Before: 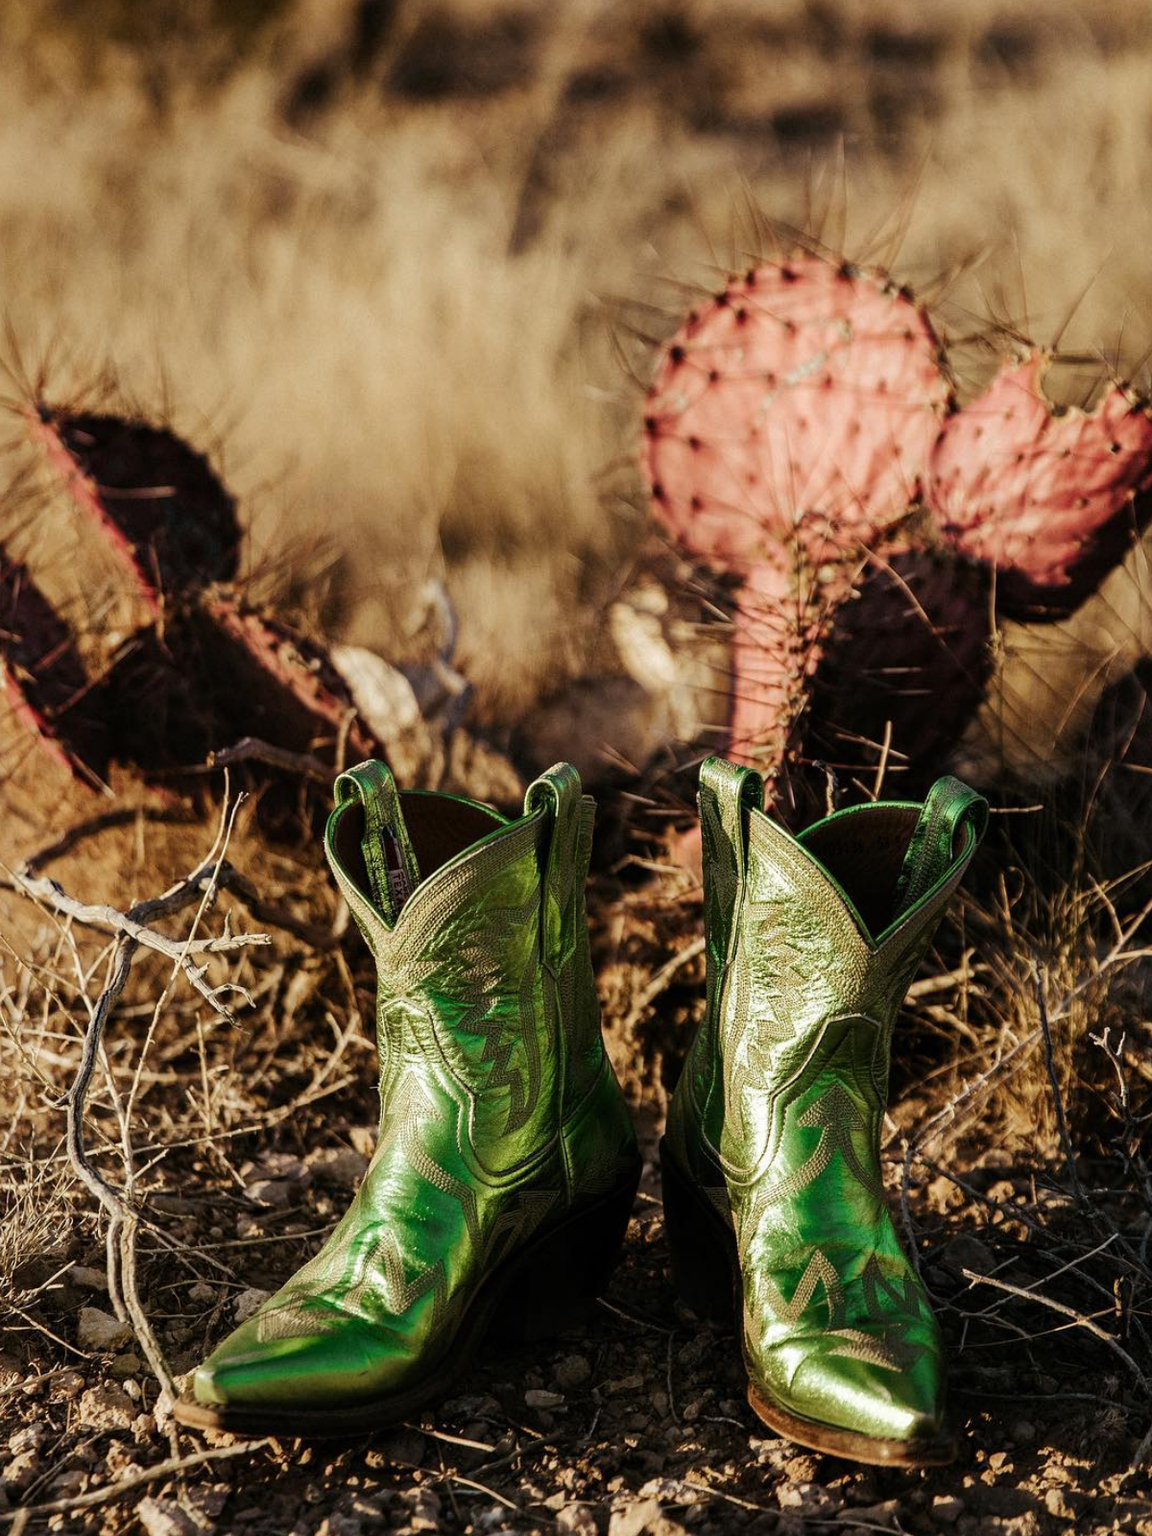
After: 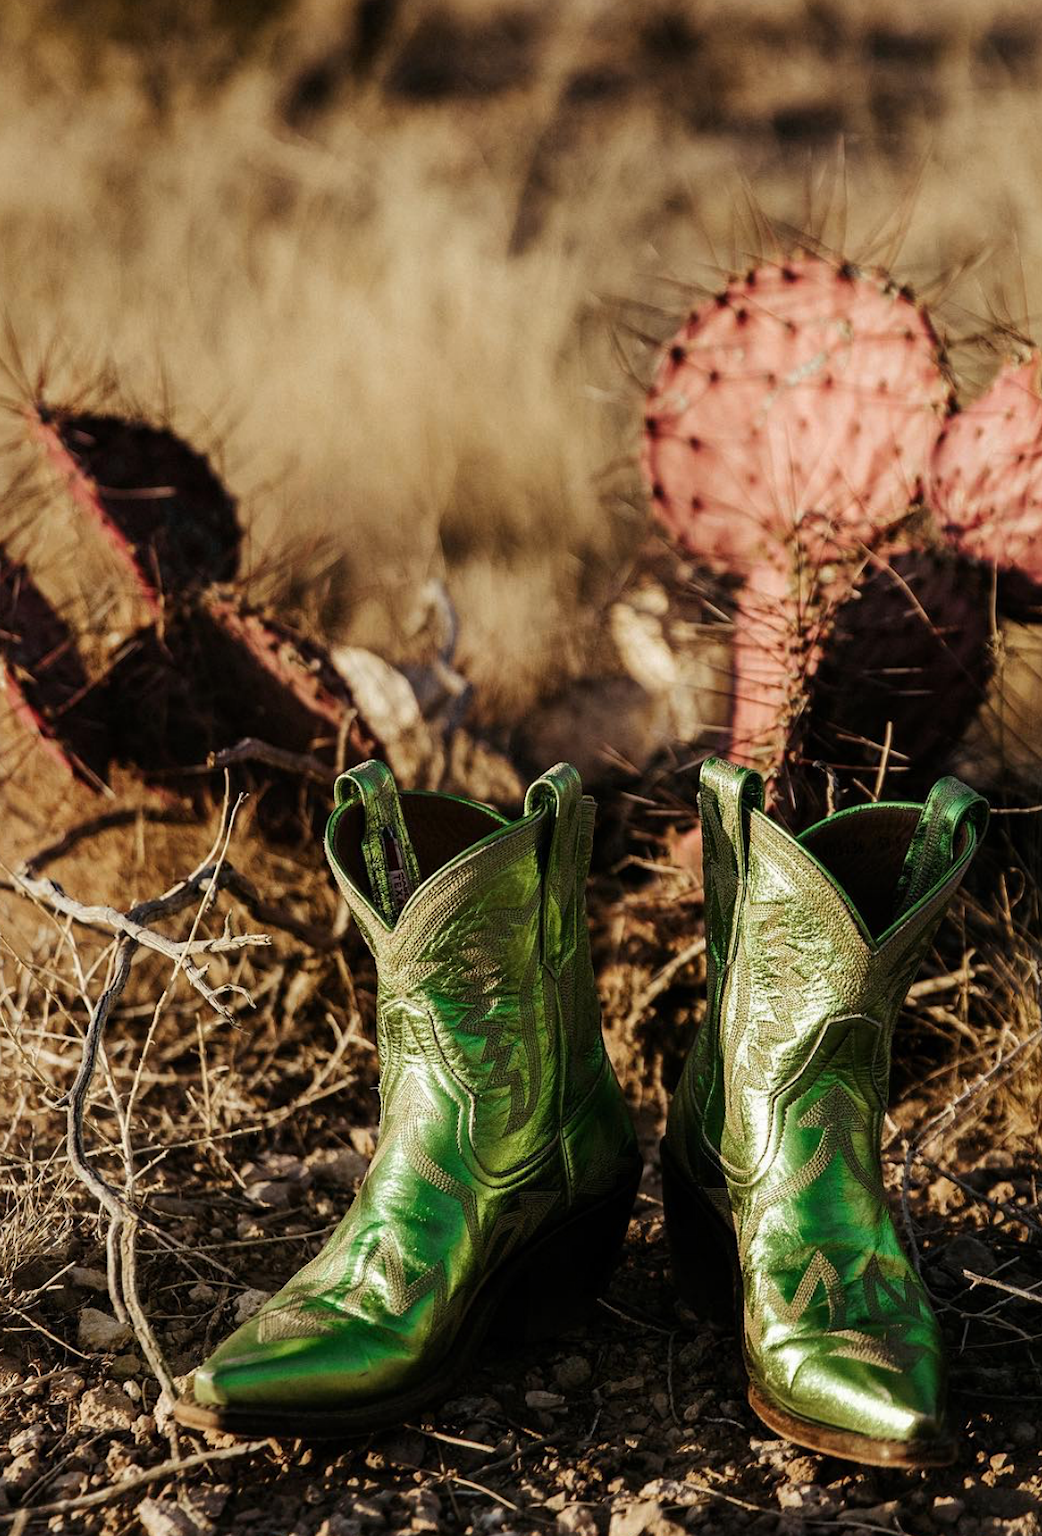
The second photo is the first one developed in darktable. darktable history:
levels: levels [0, 0.51, 1]
crop: right 9.509%, bottom 0.031%
